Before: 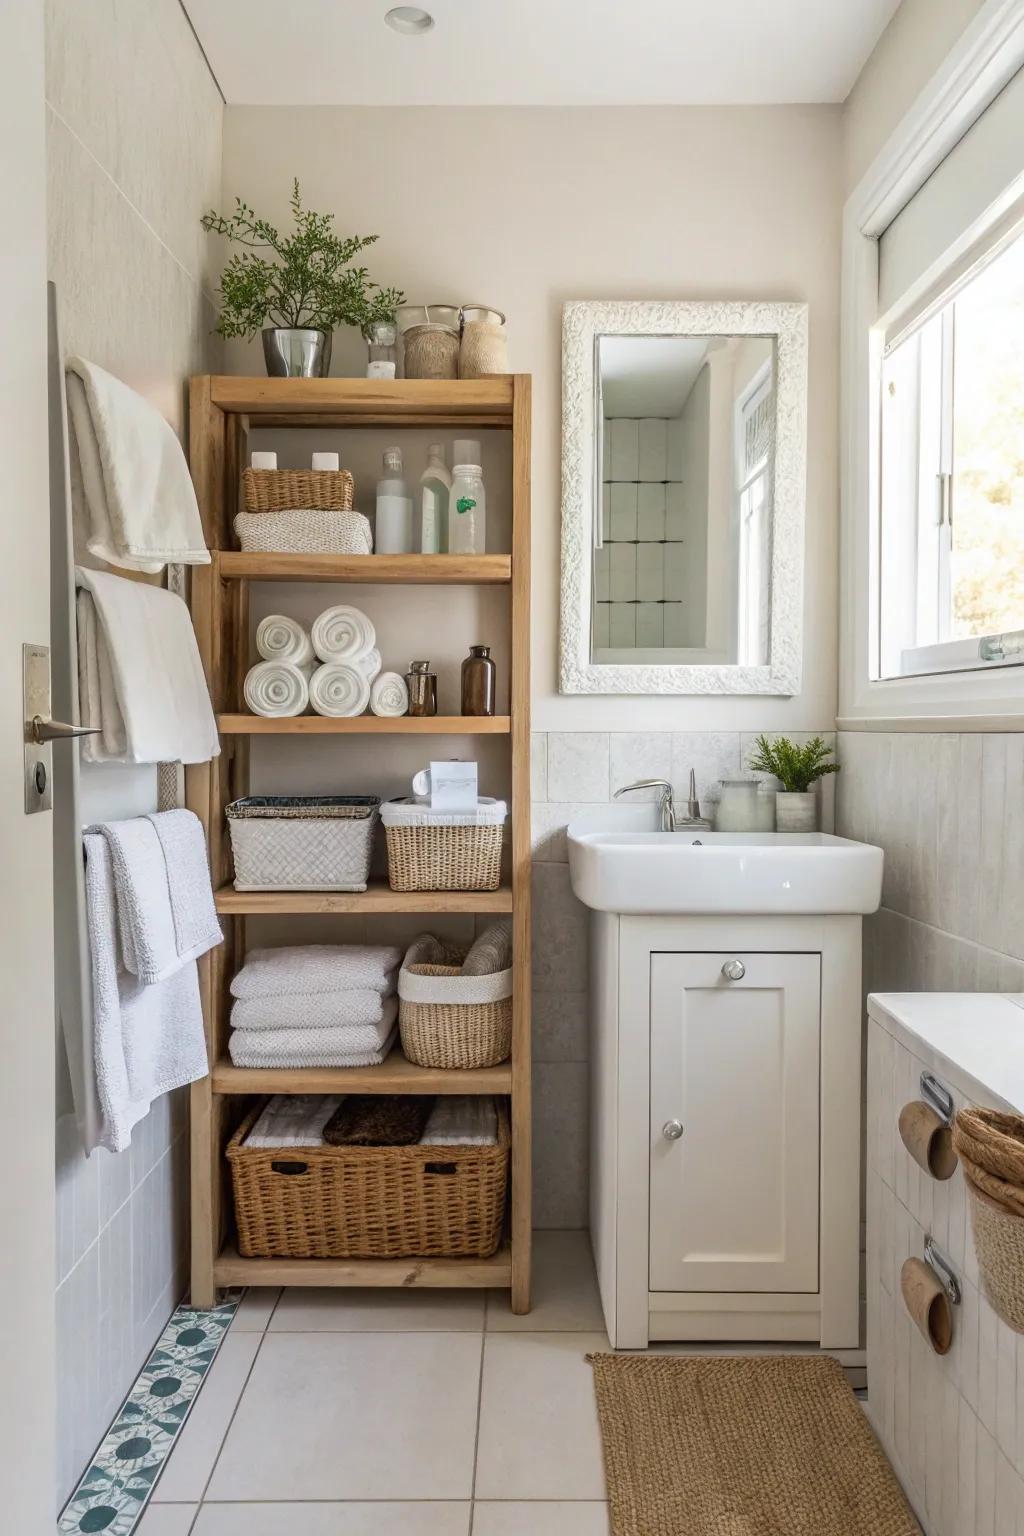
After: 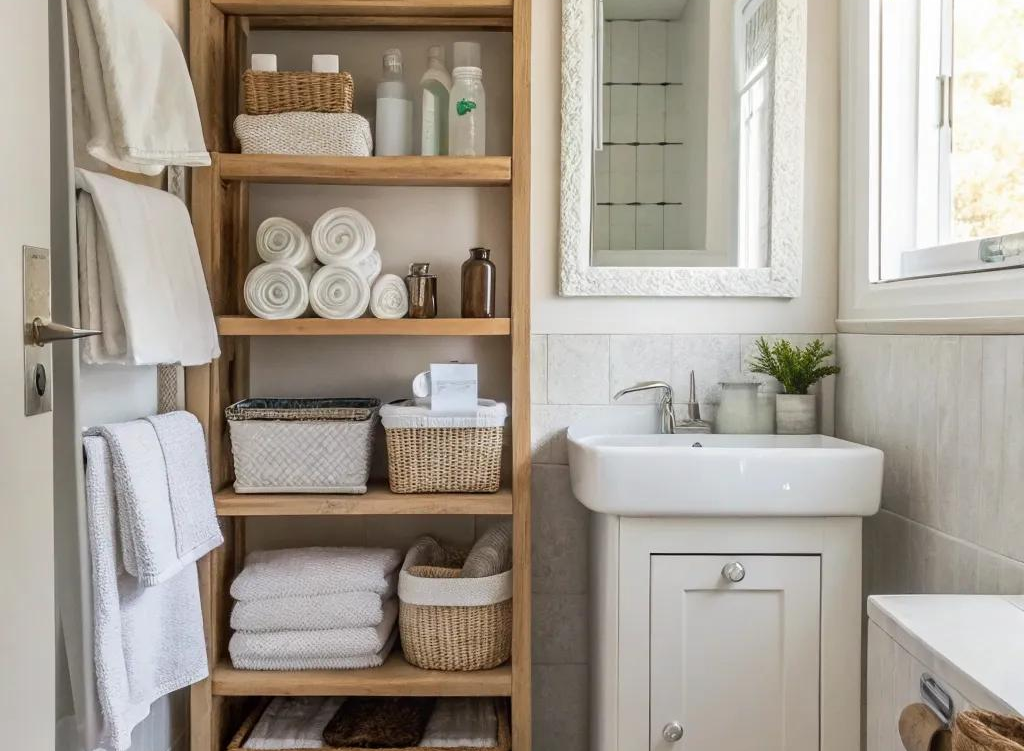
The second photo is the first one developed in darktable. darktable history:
crop and rotate: top 25.916%, bottom 25.189%
